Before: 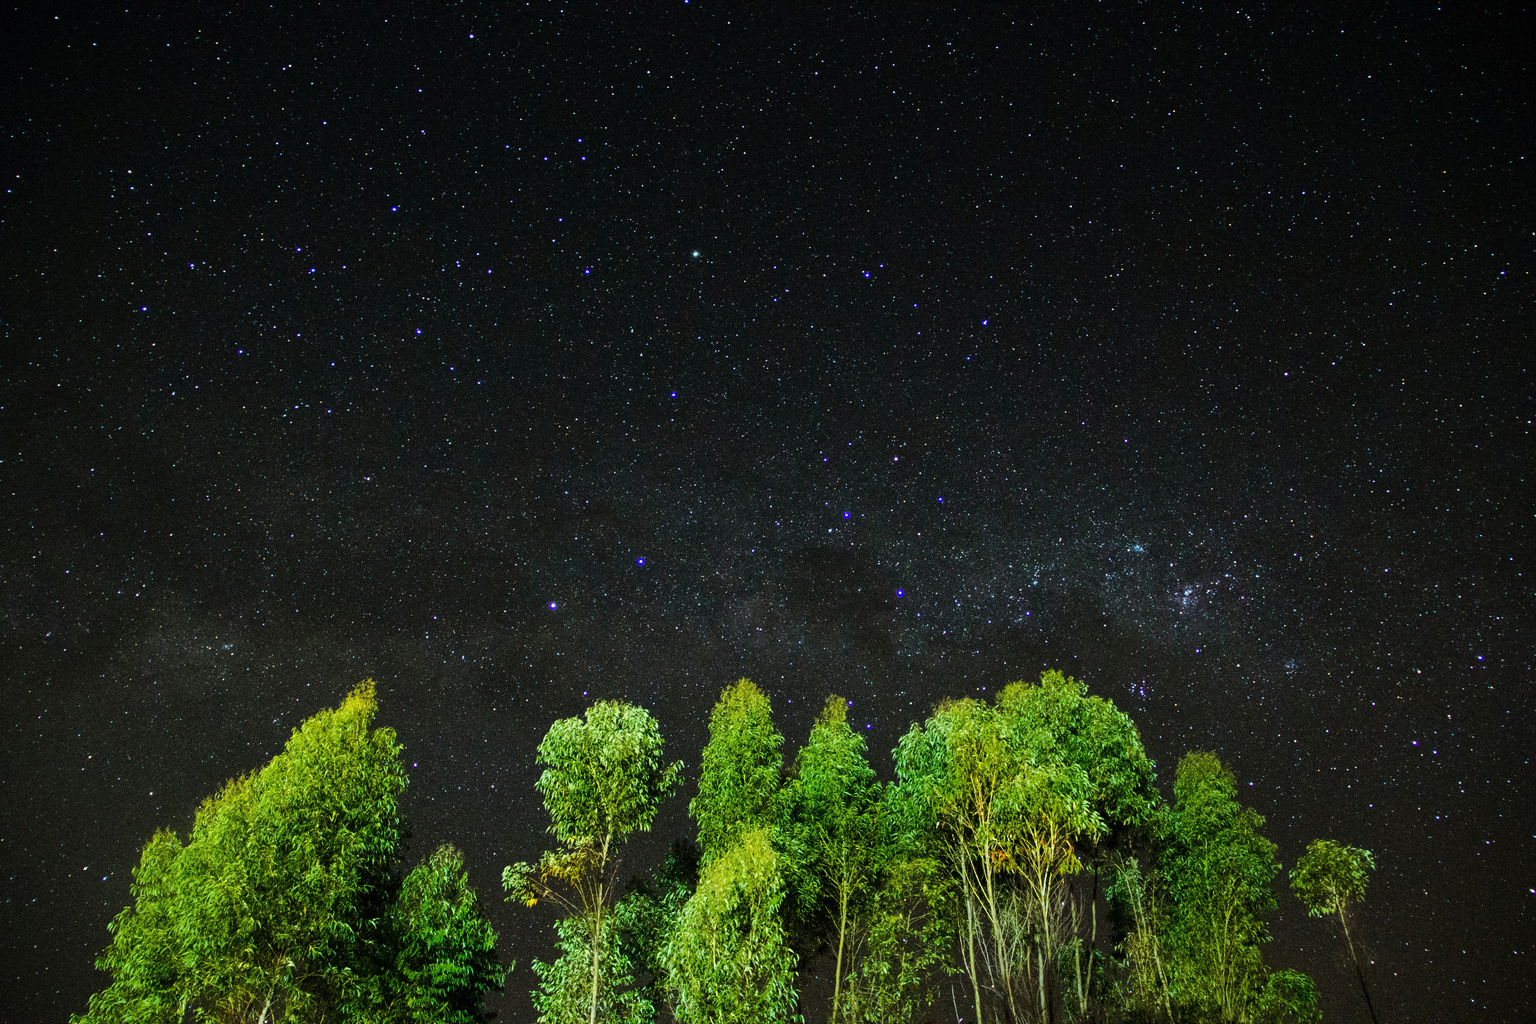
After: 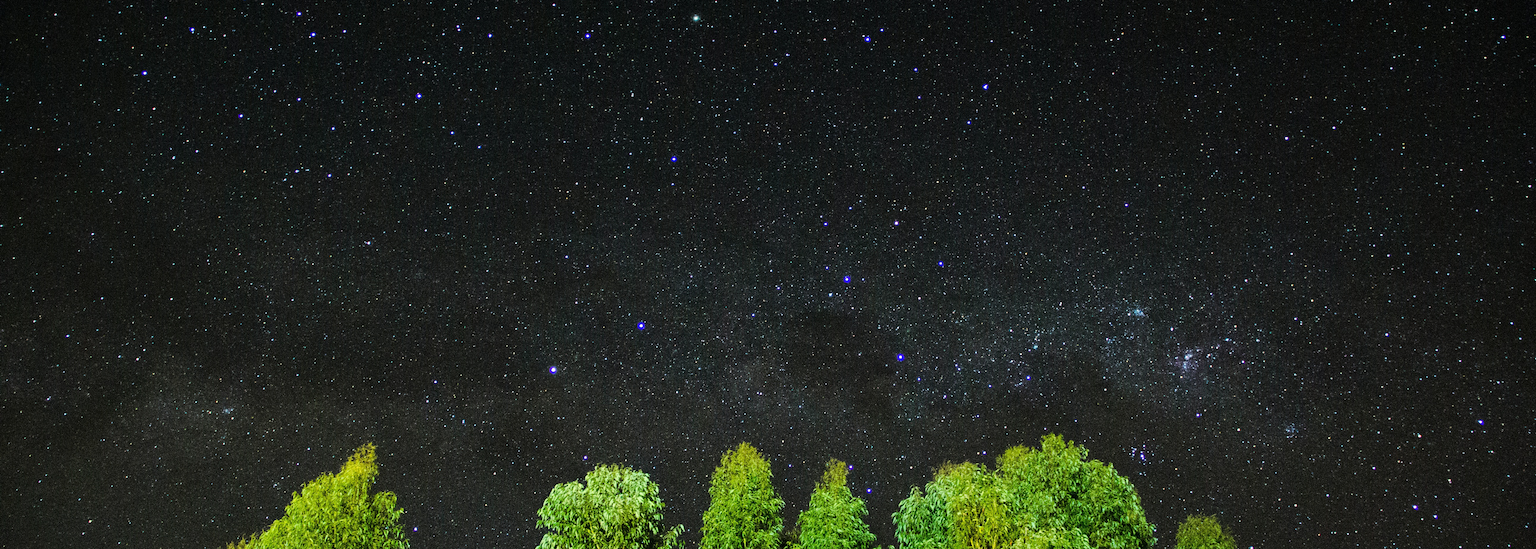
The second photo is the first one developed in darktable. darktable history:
crop and rotate: top 23.077%, bottom 23.26%
